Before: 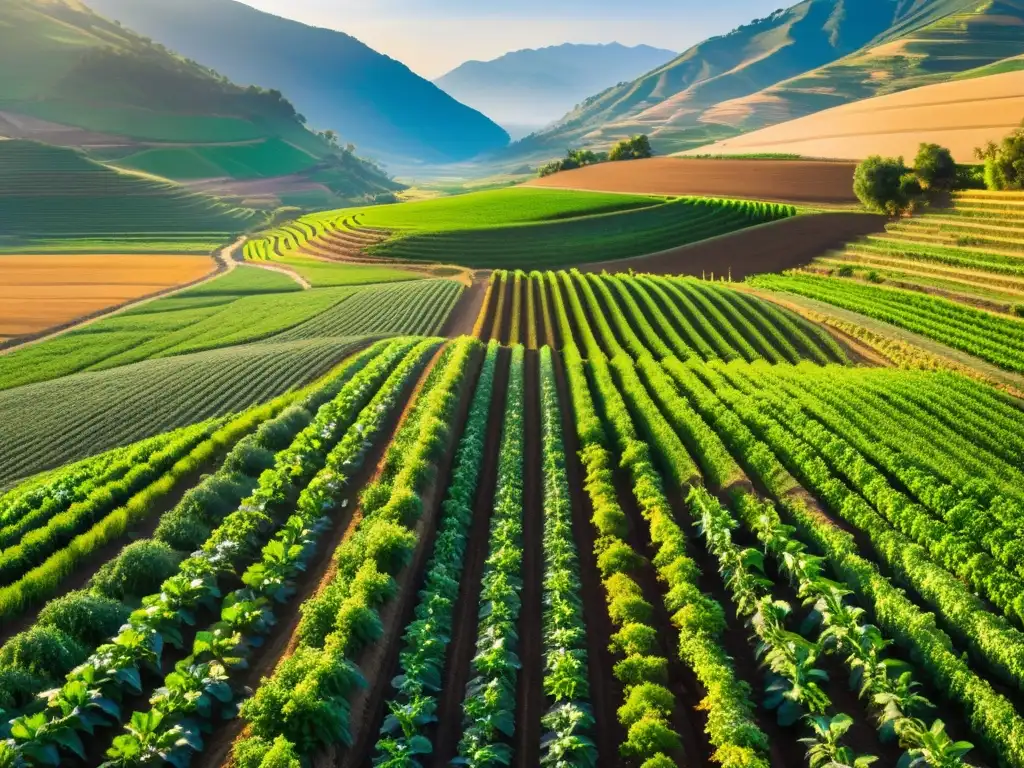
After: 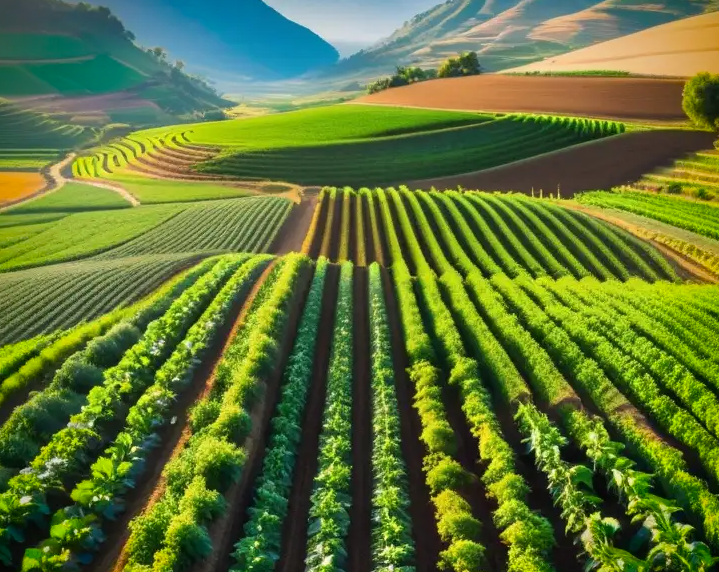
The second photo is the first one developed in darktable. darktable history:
crop and rotate: left 16.784%, top 10.859%, right 12.921%, bottom 14.604%
vignetting: fall-off radius 44.76%, saturation 0.384, unbound false
